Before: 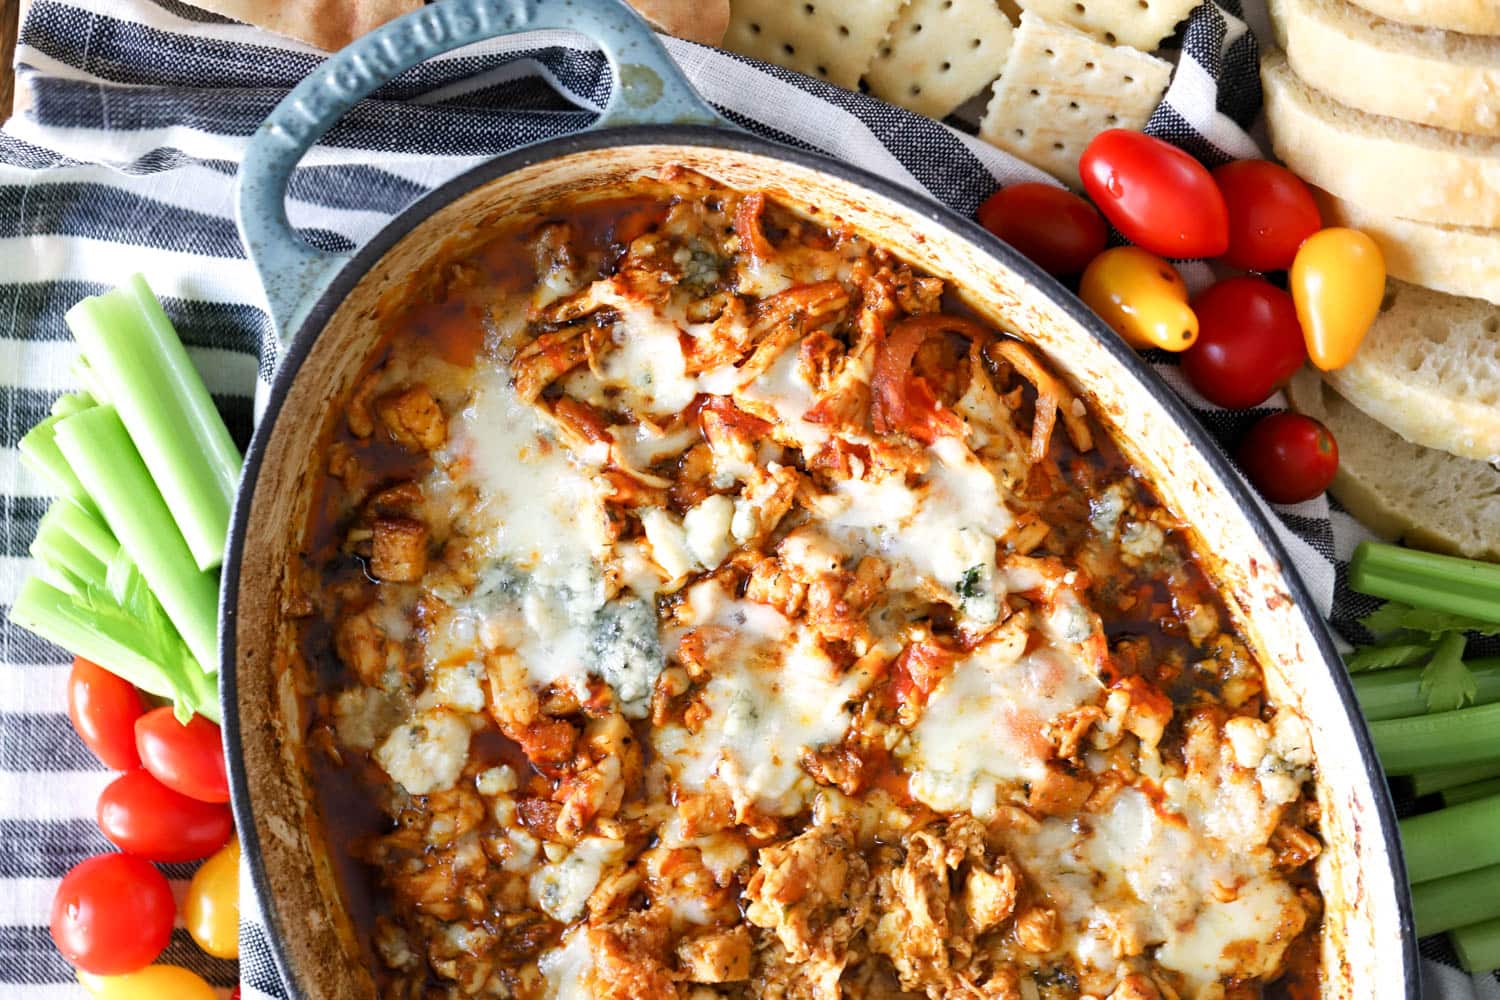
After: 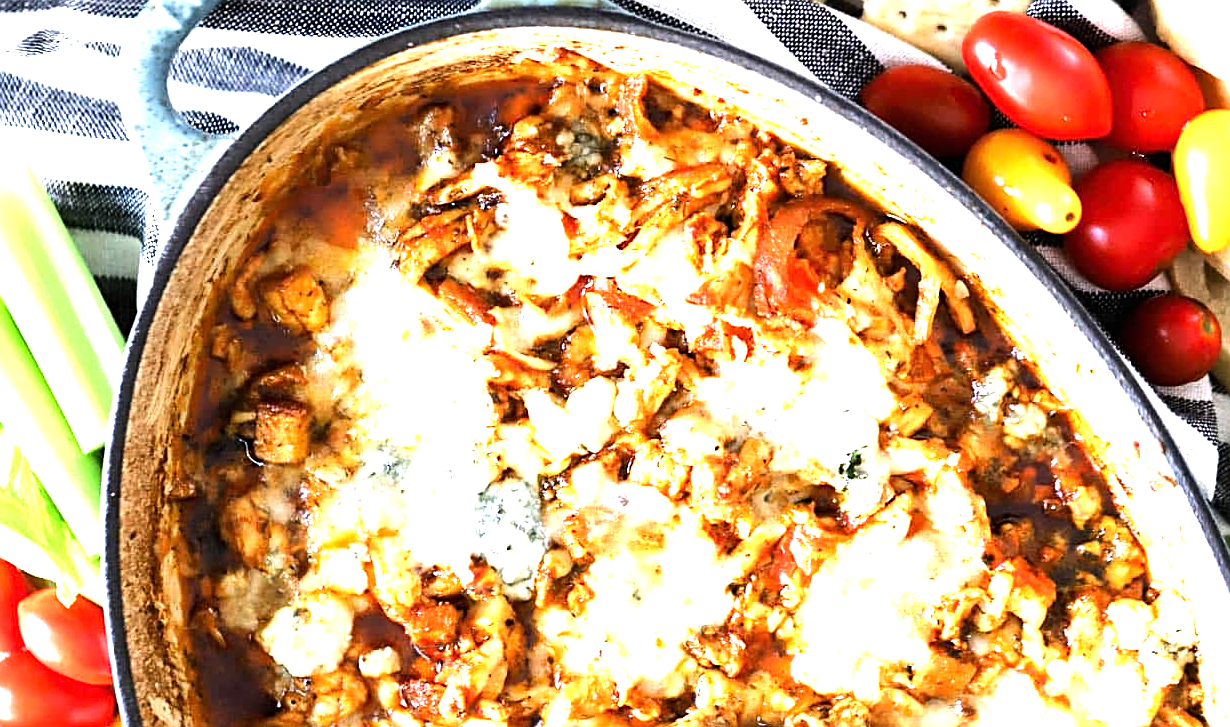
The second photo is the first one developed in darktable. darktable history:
crop: left 7.856%, top 11.836%, right 10.12%, bottom 15.387%
exposure: black level correction 0, exposure 0.9 EV, compensate highlight preservation false
sharpen: on, module defaults
tone equalizer: -8 EV -0.75 EV, -7 EV -0.7 EV, -6 EV -0.6 EV, -5 EV -0.4 EV, -3 EV 0.4 EV, -2 EV 0.6 EV, -1 EV 0.7 EV, +0 EV 0.75 EV, edges refinement/feathering 500, mask exposure compensation -1.57 EV, preserve details no
